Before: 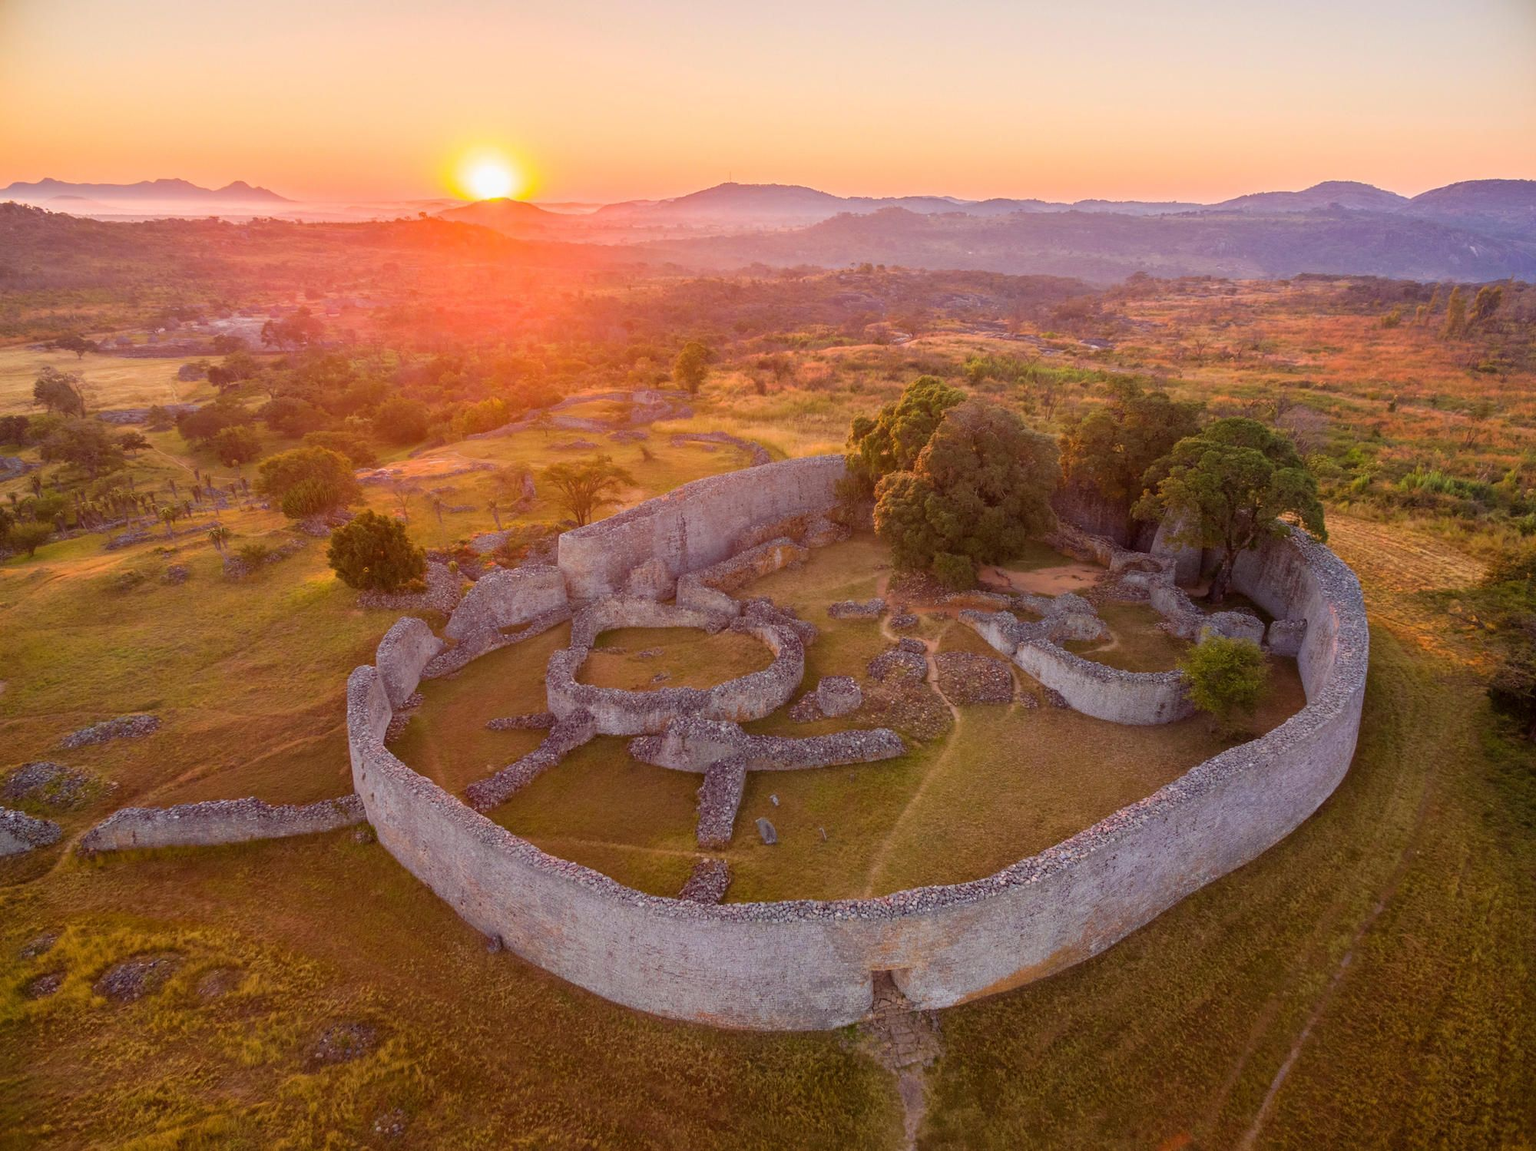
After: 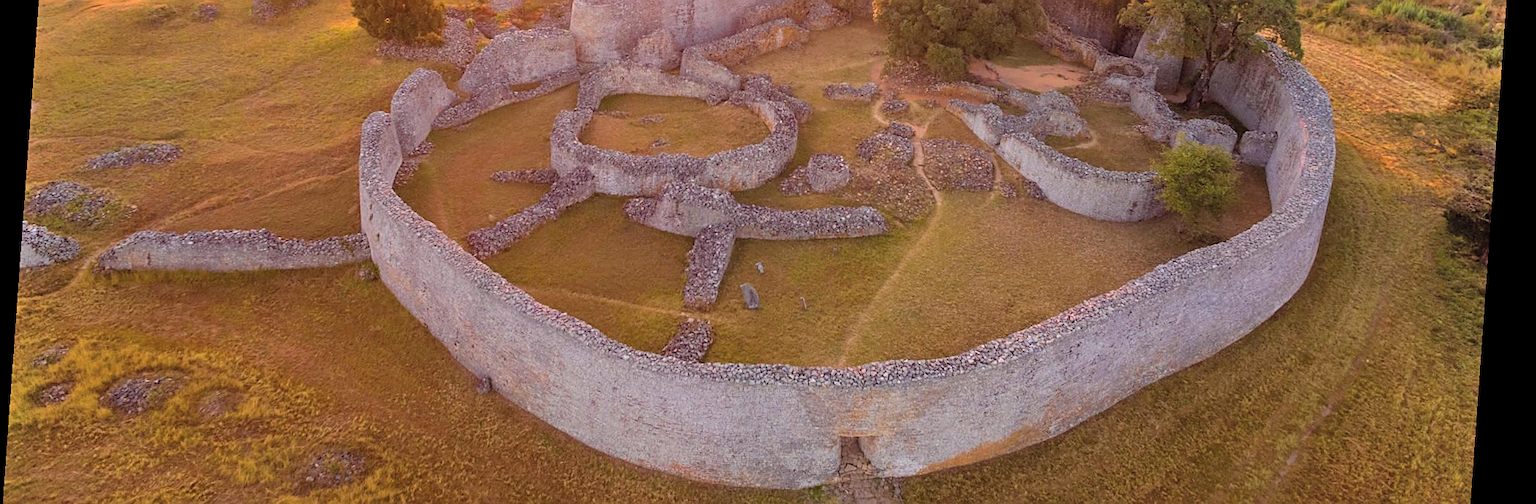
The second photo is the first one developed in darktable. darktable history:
rotate and perspective: rotation 4.1°, automatic cropping off
sharpen: on, module defaults
crop: top 45.551%, bottom 12.262%
shadows and highlights: soften with gaussian
contrast brightness saturation: brightness 0.13
